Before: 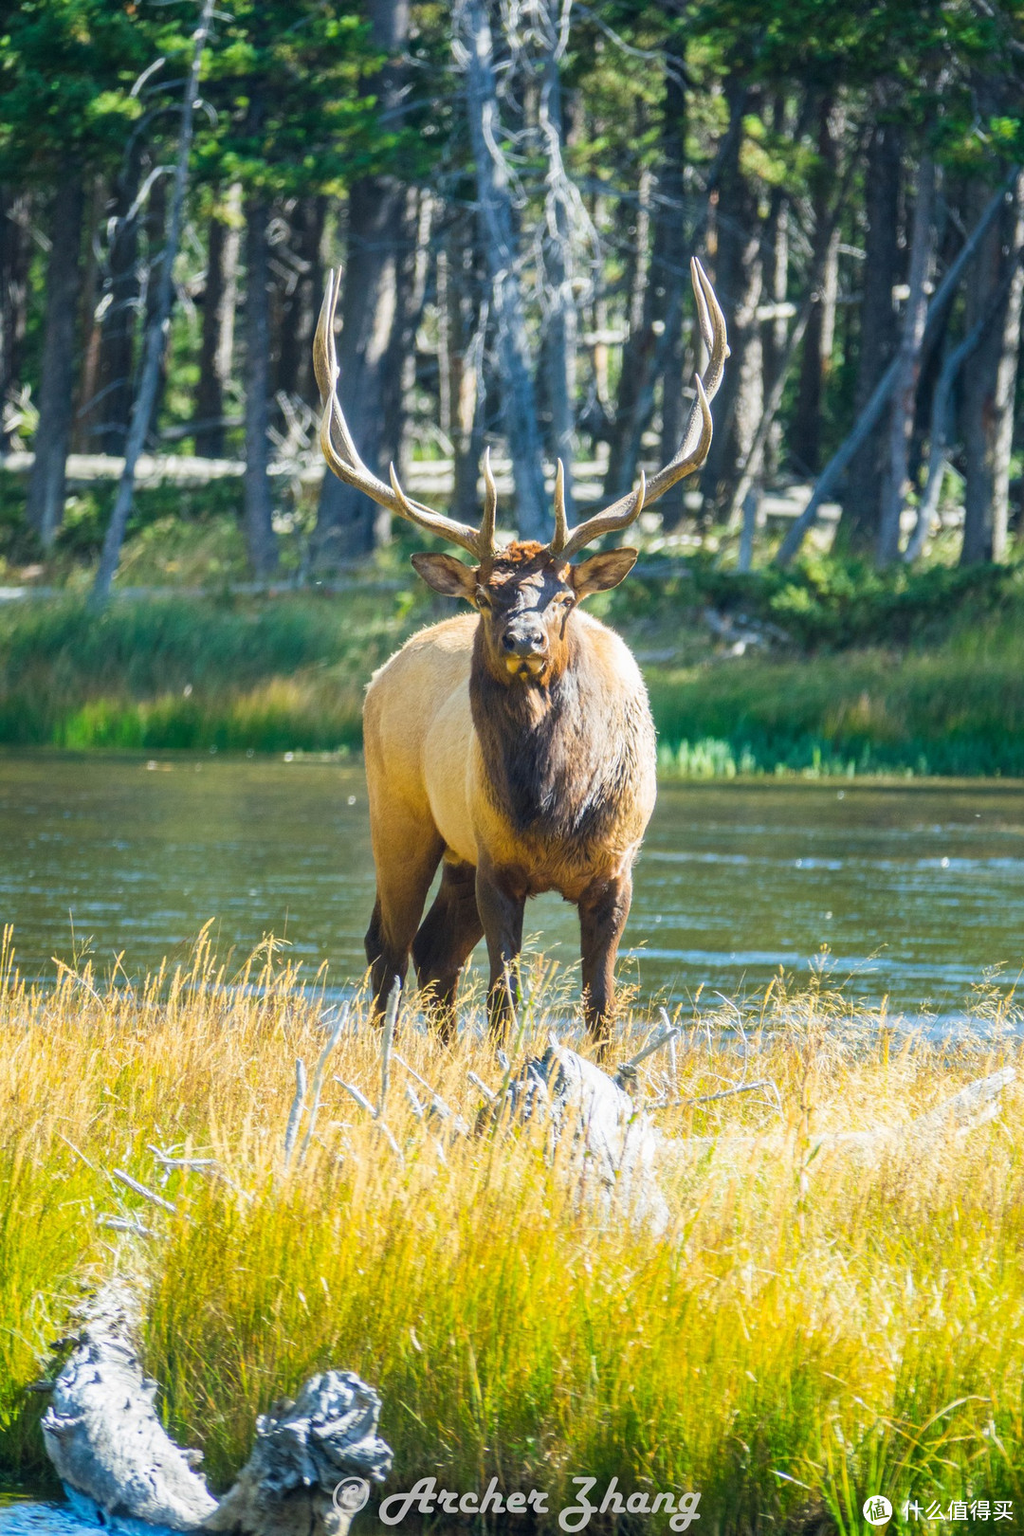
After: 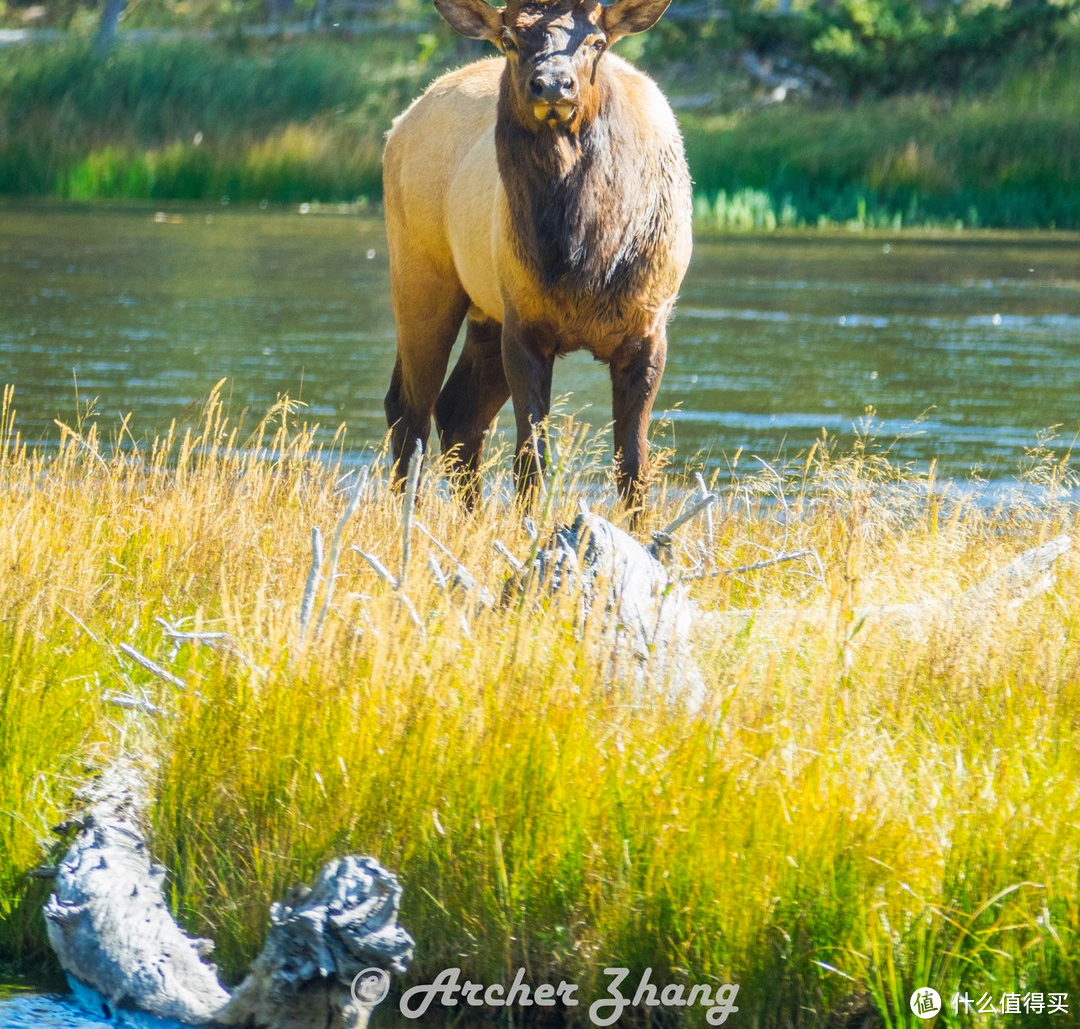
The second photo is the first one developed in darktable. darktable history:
crop and rotate: top 36.435%
tone curve: curves: ch0 [(0, 0) (0.003, 0.003) (0.011, 0.011) (0.025, 0.024) (0.044, 0.044) (0.069, 0.068) (0.1, 0.098) (0.136, 0.133) (0.177, 0.174) (0.224, 0.22) (0.277, 0.272) (0.335, 0.329) (0.399, 0.392) (0.468, 0.46) (0.543, 0.546) (0.623, 0.626) (0.709, 0.711) (0.801, 0.802) (0.898, 0.898) (1, 1)], preserve colors none
